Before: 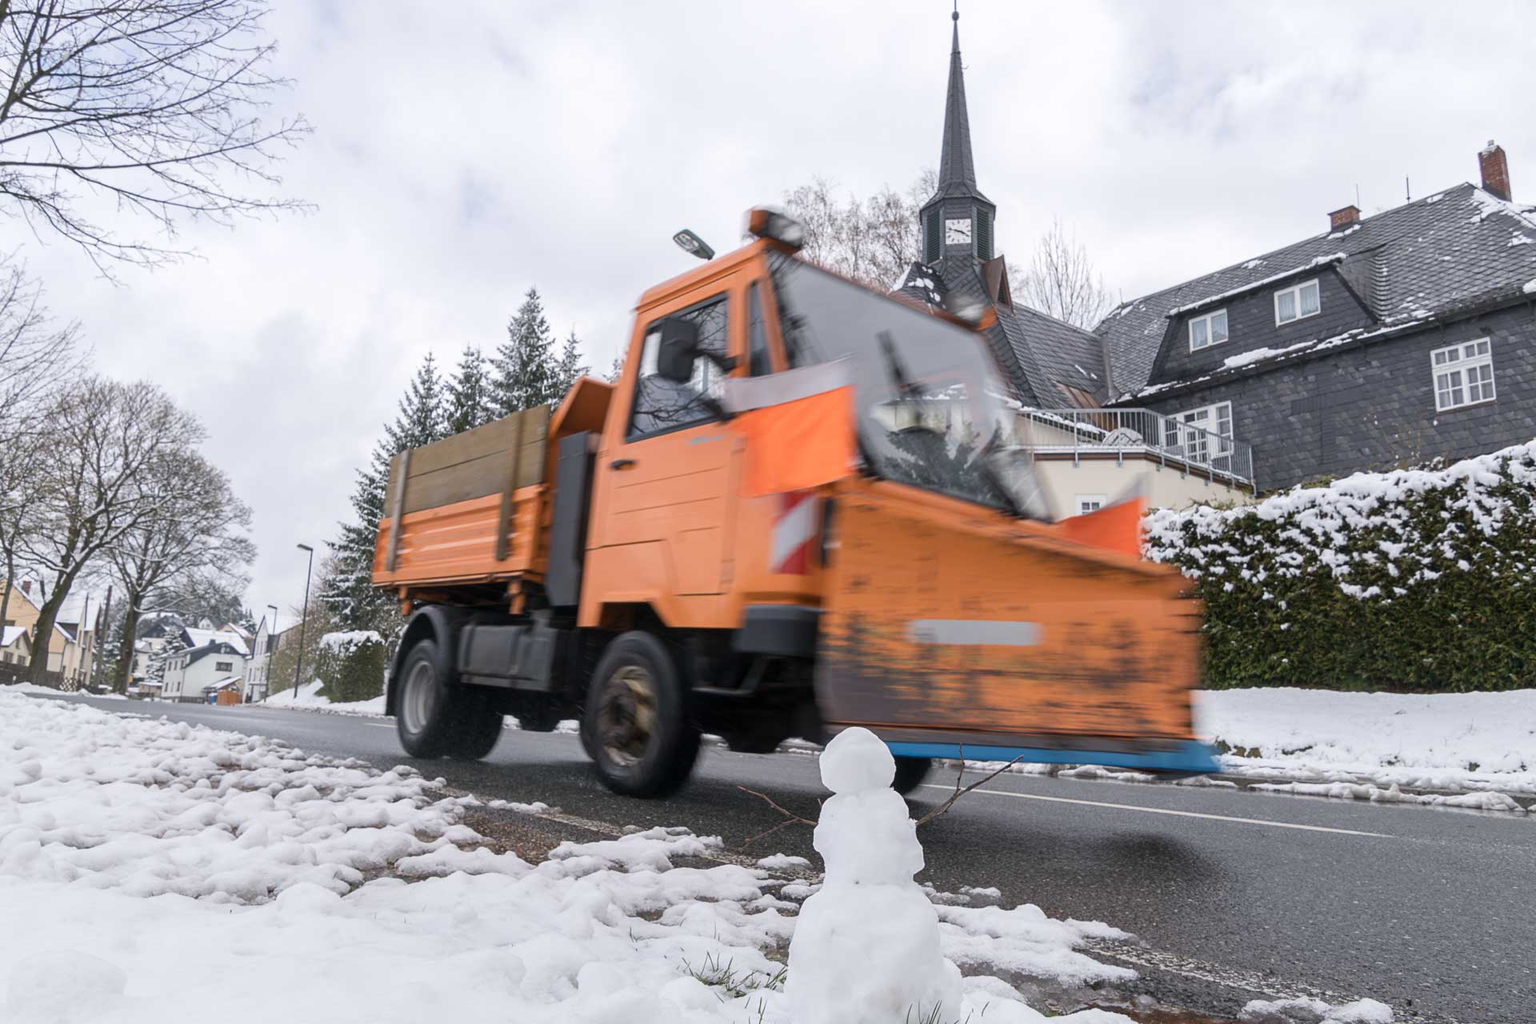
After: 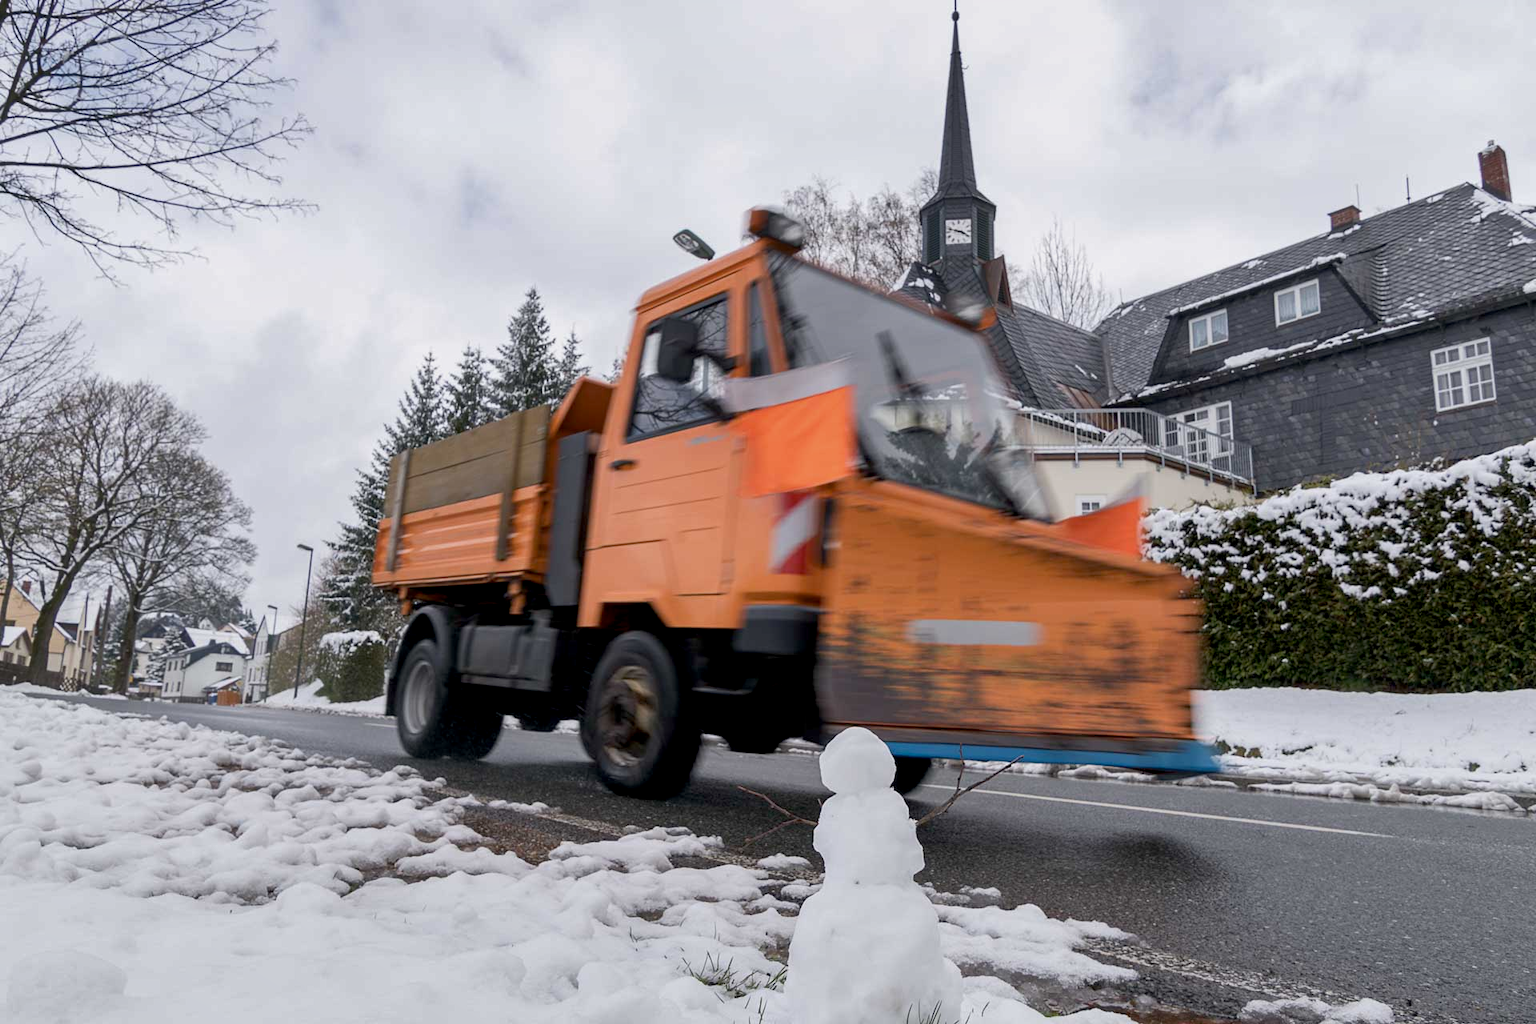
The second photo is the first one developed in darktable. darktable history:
exposure: black level correction 0.009, exposure -0.166 EV, compensate highlight preservation false
shadows and highlights: radius 336.92, shadows 28.94, soften with gaussian
